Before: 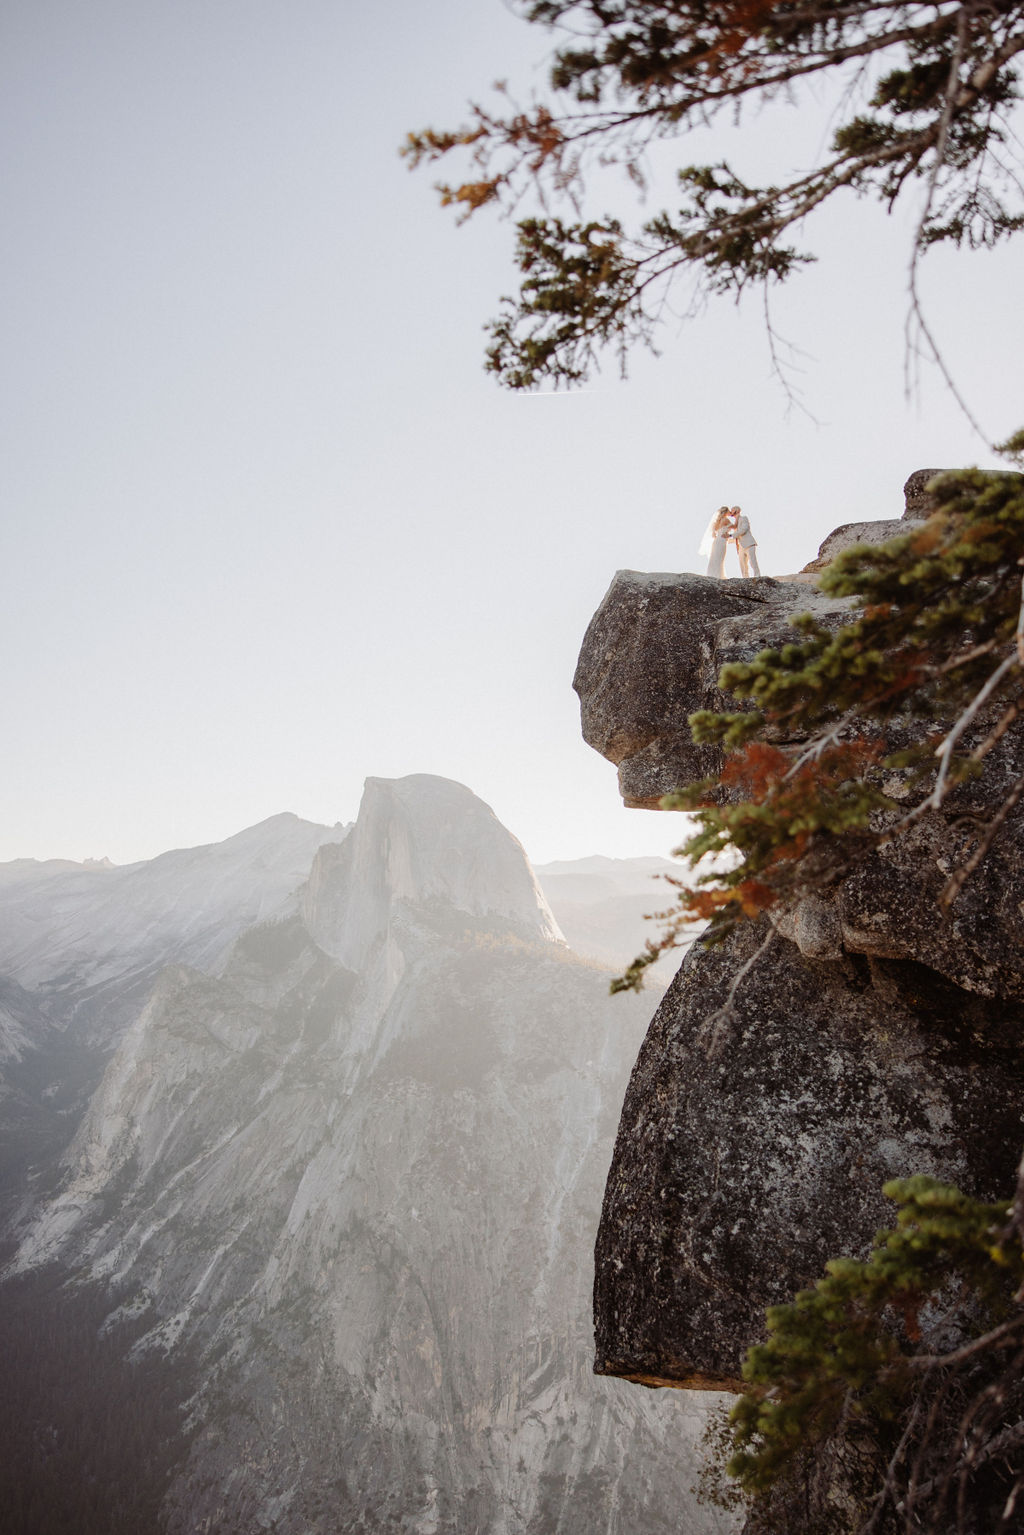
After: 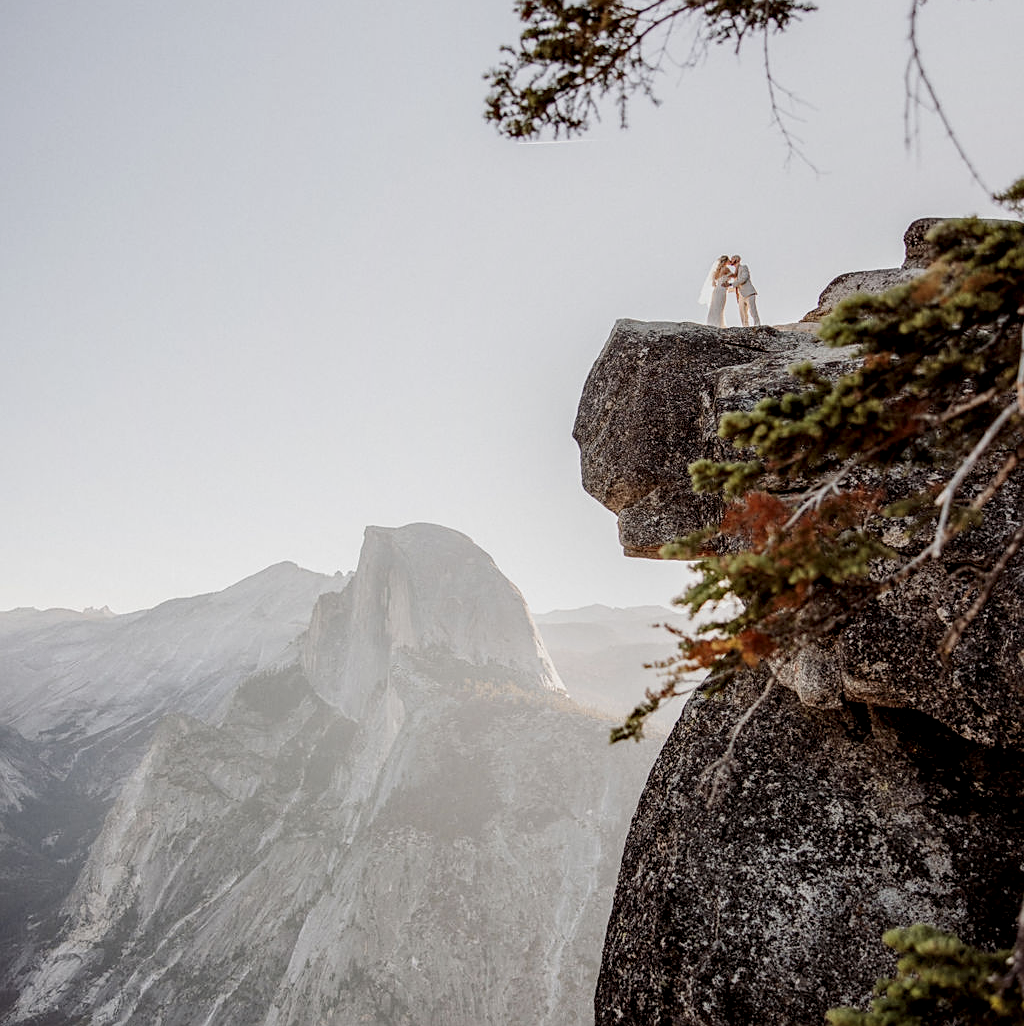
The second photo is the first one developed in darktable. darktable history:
sharpen: amount 0.492
crop: top 16.36%, bottom 16.769%
filmic rgb: black relative exposure -14.31 EV, white relative exposure 3.38 EV, hardness 7.93, contrast 0.989
local contrast: highlights 22%, detail 150%
